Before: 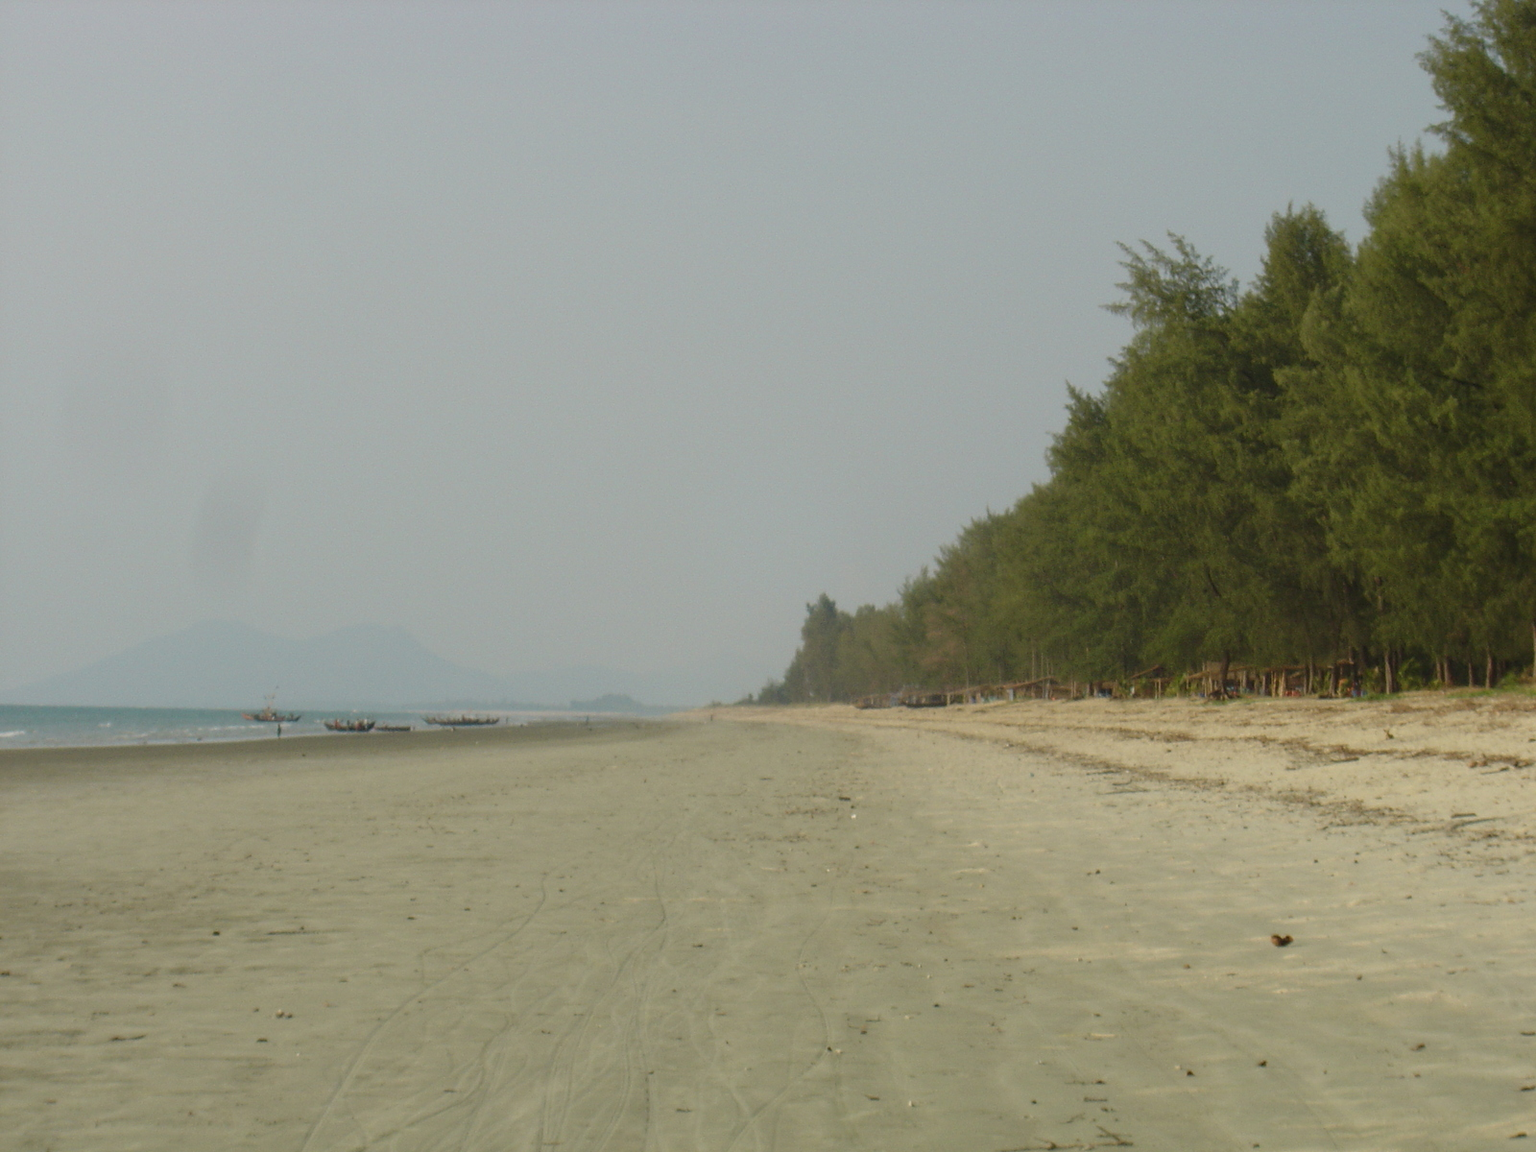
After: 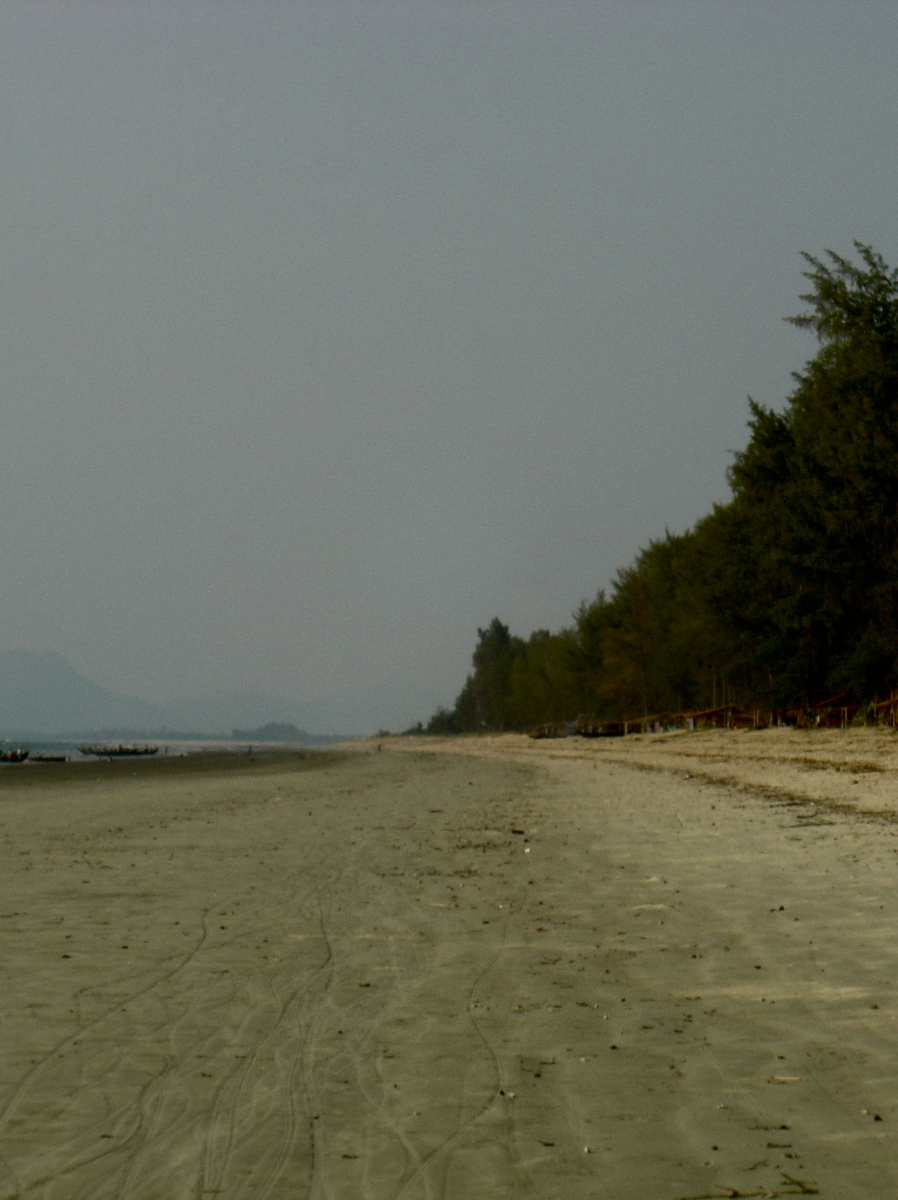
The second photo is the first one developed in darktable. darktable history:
crop and rotate: left 22.631%, right 21.235%
shadows and highlights: on, module defaults
contrast brightness saturation: contrast 0.087, brightness -0.581, saturation 0.171
filmic rgb: black relative exposure -4.07 EV, white relative exposure 3 EV, threshold 3.05 EV, hardness 2.99, contrast 1.512, color science v6 (2022), enable highlight reconstruction true
